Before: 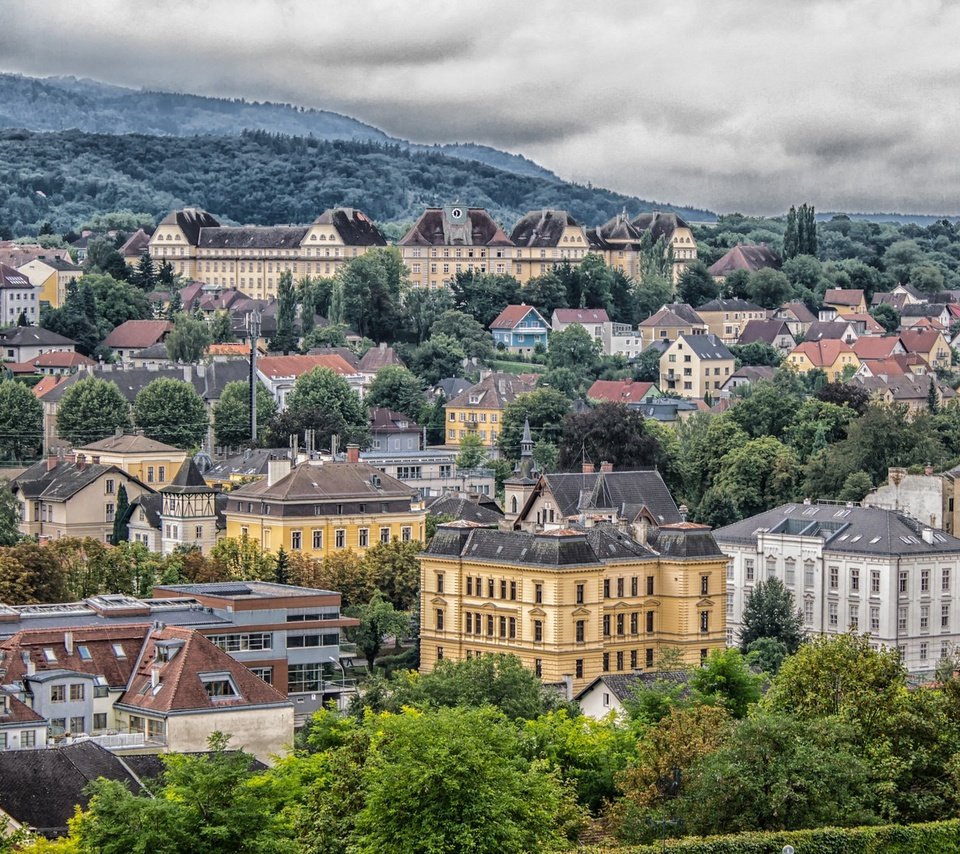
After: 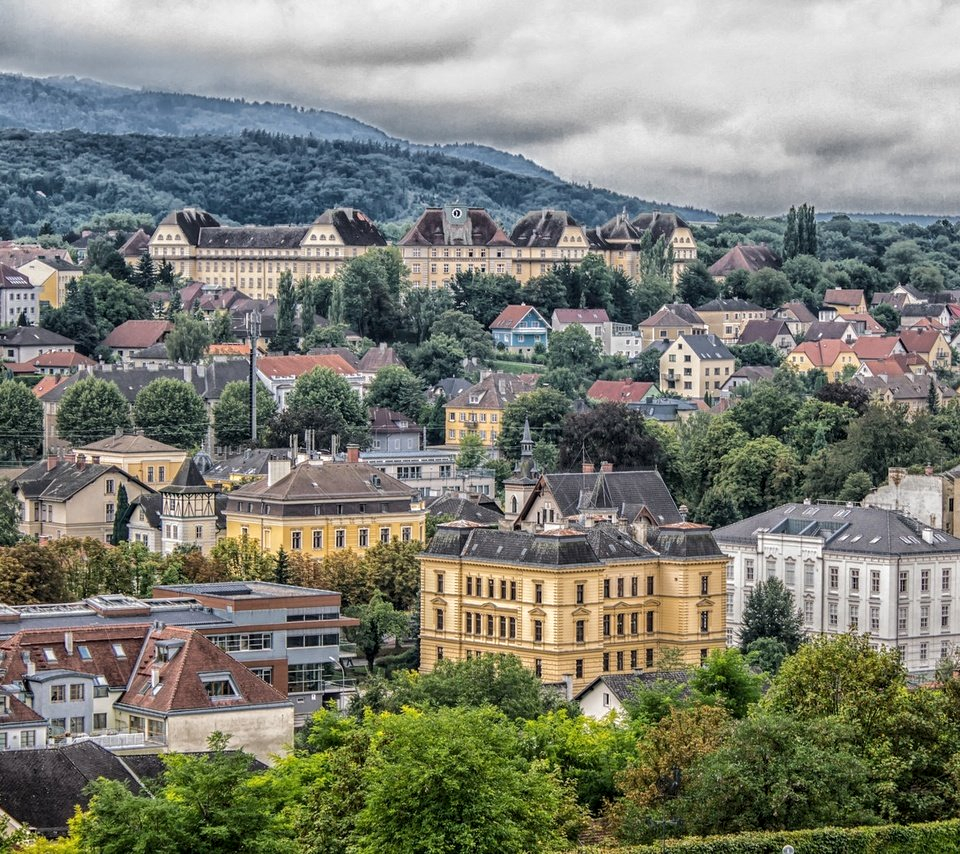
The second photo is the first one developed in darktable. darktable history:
local contrast: highlights 105%, shadows 99%, detail 120%, midtone range 0.2
